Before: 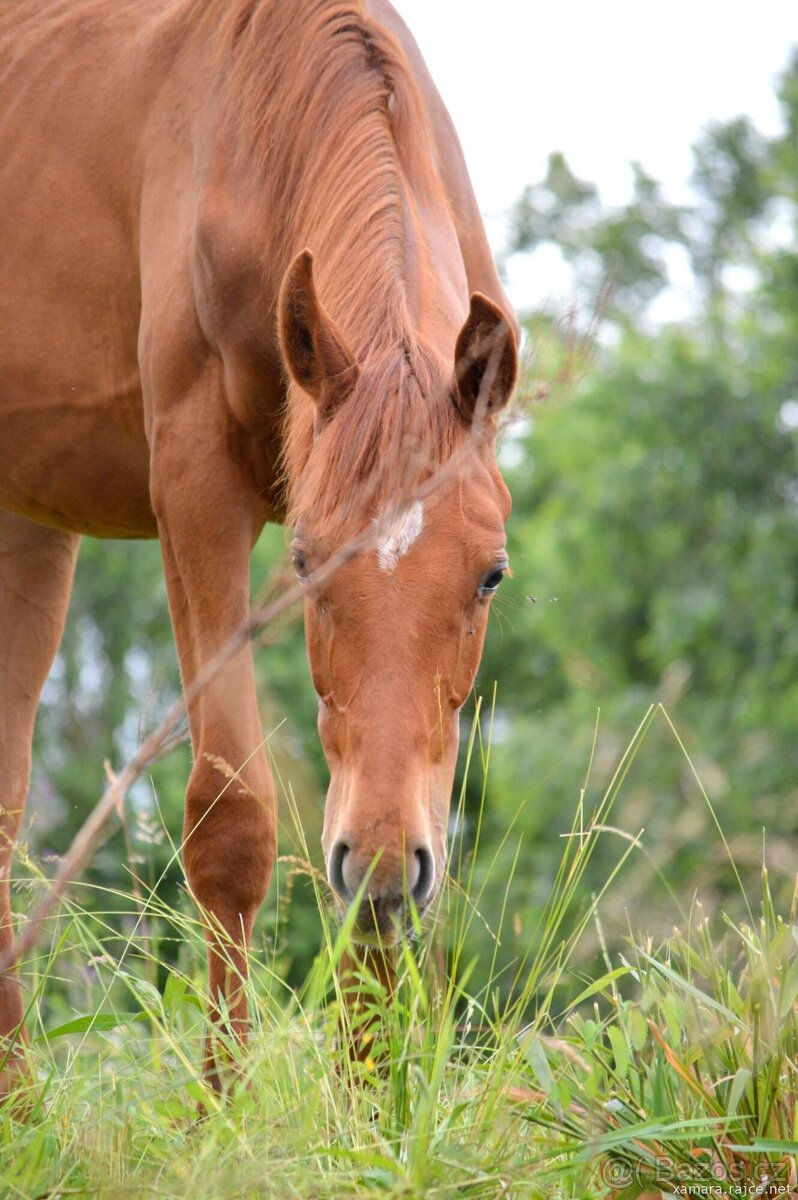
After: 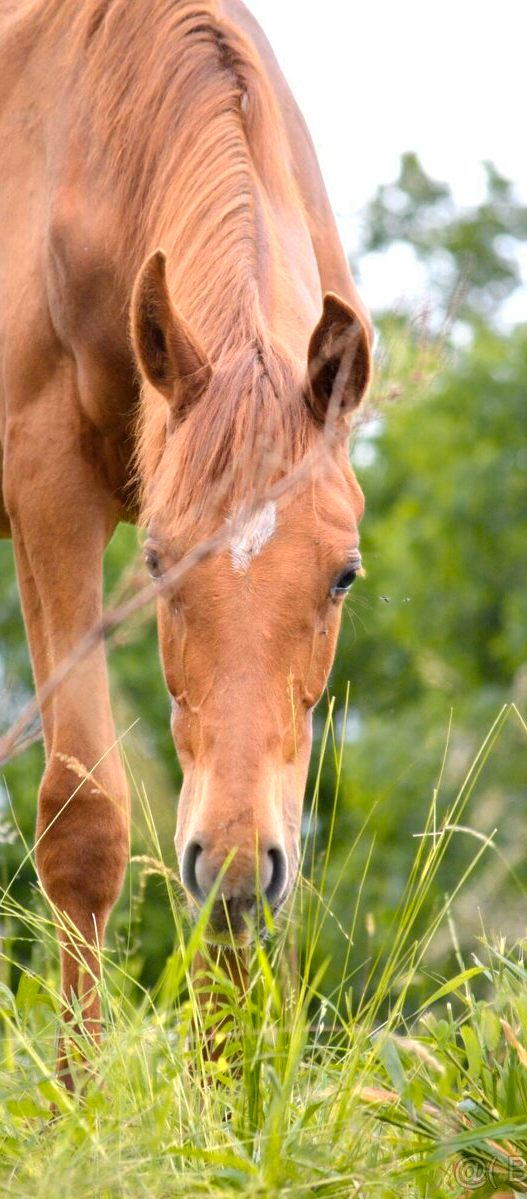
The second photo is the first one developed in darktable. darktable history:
crop and rotate: left 18.442%, right 15.508%
color zones: curves: ch0 [(0.099, 0.624) (0.257, 0.596) (0.384, 0.376) (0.529, 0.492) (0.697, 0.564) (0.768, 0.532) (0.908, 0.644)]; ch1 [(0.112, 0.564) (0.254, 0.612) (0.432, 0.676) (0.592, 0.456) (0.743, 0.684) (0.888, 0.536)]; ch2 [(0.25, 0.5) (0.469, 0.36) (0.75, 0.5)]
